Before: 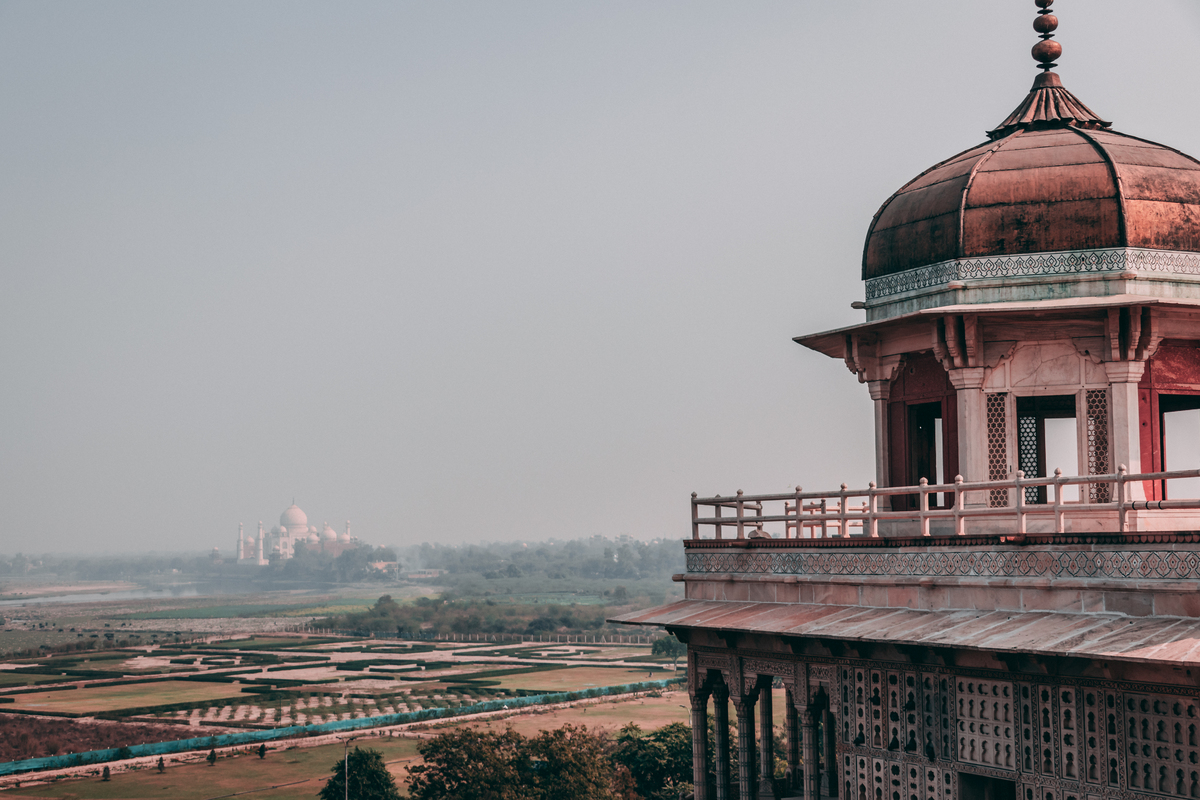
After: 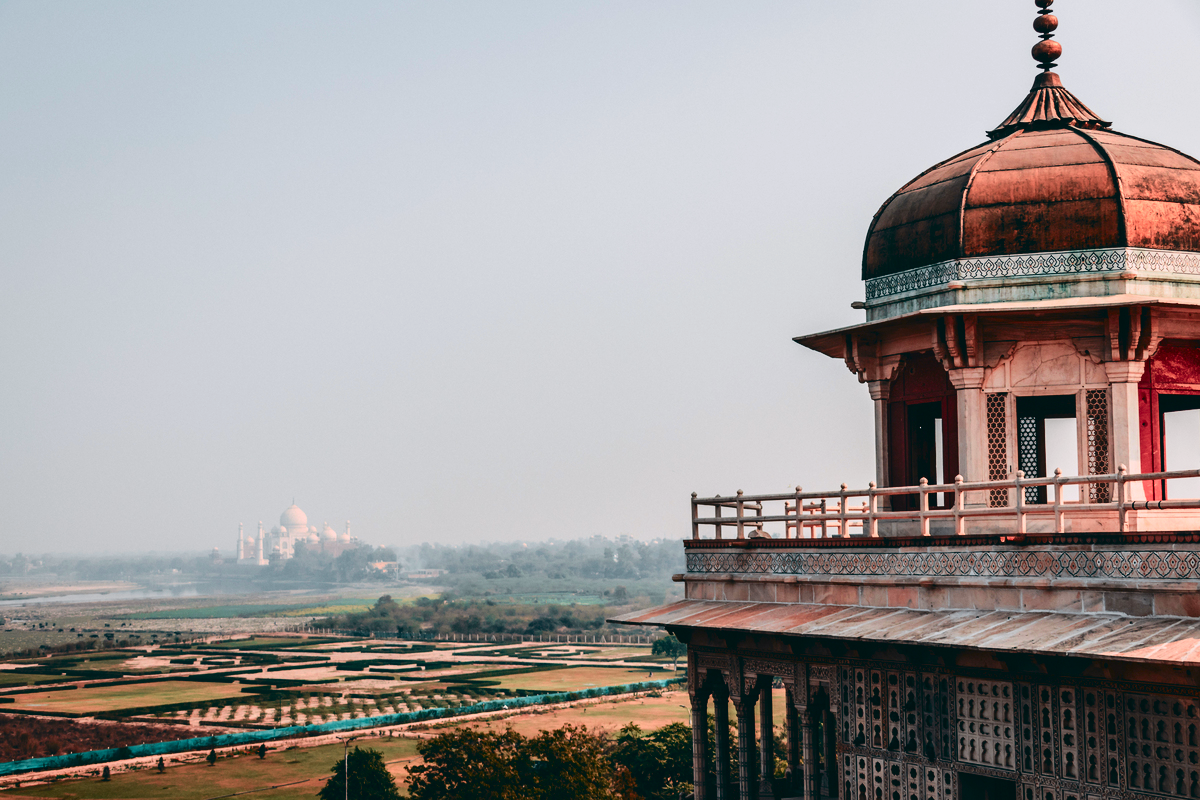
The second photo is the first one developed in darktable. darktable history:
rotate and perspective: automatic cropping original format, crop left 0, crop top 0
tone curve: curves: ch0 [(0, 0.023) (0.132, 0.075) (0.251, 0.186) (0.441, 0.476) (0.662, 0.757) (0.849, 0.927) (1, 0.99)]; ch1 [(0, 0) (0.447, 0.411) (0.483, 0.469) (0.498, 0.496) (0.518, 0.514) (0.561, 0.59) (0.606, 0.659) (0.657, 0.725) (0.869, 0.916) (1, 1)]; ch2 [(0, 0) (0.307, 0.315) (0.425, 0.438) (0.483, 0.477) (0.503, 0.503) (0.526, 0.553) (0.552, 0.601) (0.615, 0.669) (0.703, 0.797) (0.985, 0.966)], color space Lab, independent channels
